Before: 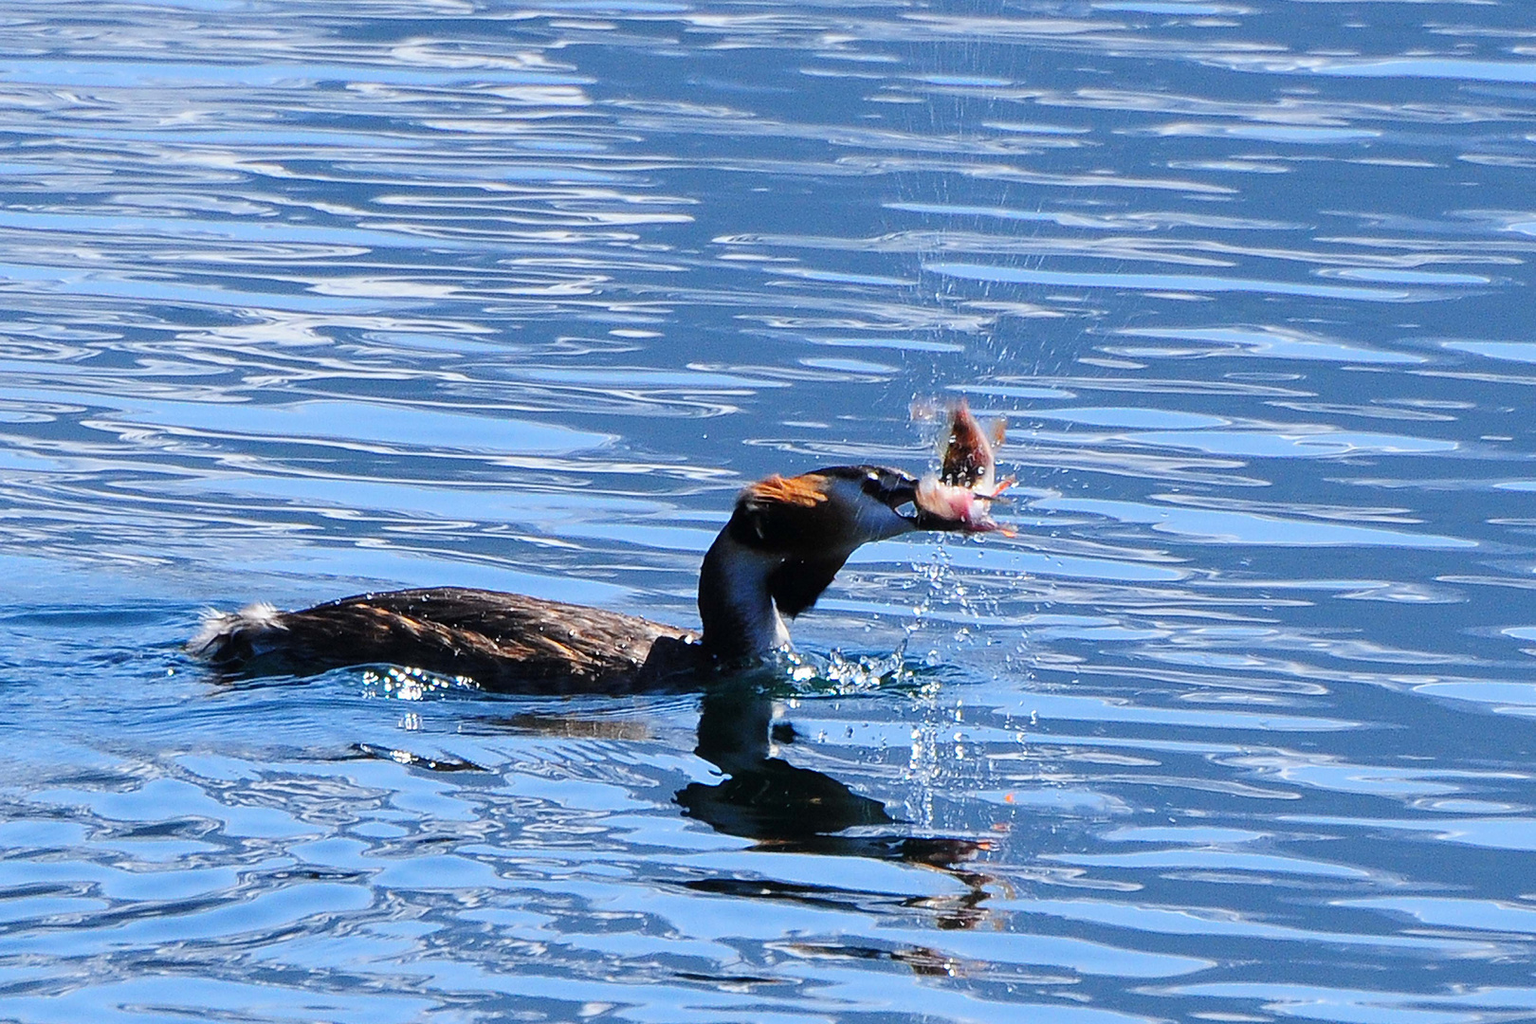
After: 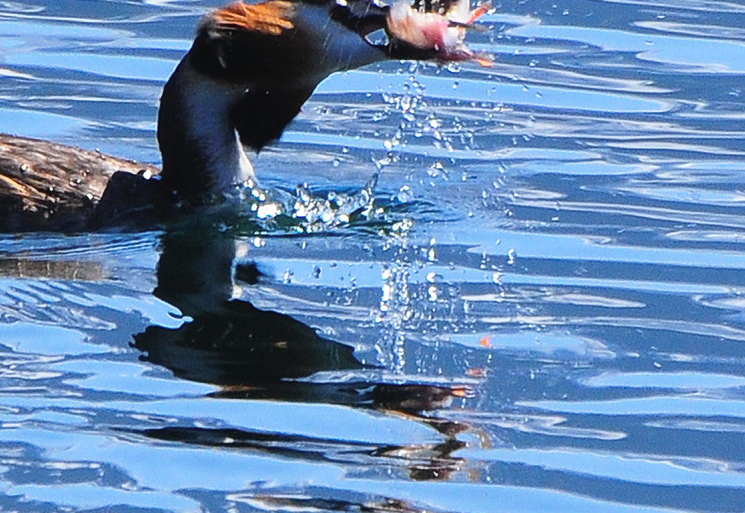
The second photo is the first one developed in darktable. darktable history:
crop: left 35.794%, top 46.299%, right 18.193%, bottom 6.057%
tone curve: curves: ch0 [(0, 0.024) (0.119, 0.146) (0.474, 0.464) (0.718, 0.721) (0.817, 0.839) (1, 0.998)]; ch1 [(0, 0) (0.377, 0.416) (0.439, 0.451) (0.477, 0.477) (0.501, 0.497) (0.538, 0.544) (0.58, 0.602) (0.664, 0.676) (0.783, 0.804) (1, 1)]; ch2 [(0, 0) (0.38, 0.405) (0.463, 0.456) (0.498, 0.497) (0.524, 0.535) (0.578, 0.576) (0.648, 0.665) (1, 1)], preserve colors none
